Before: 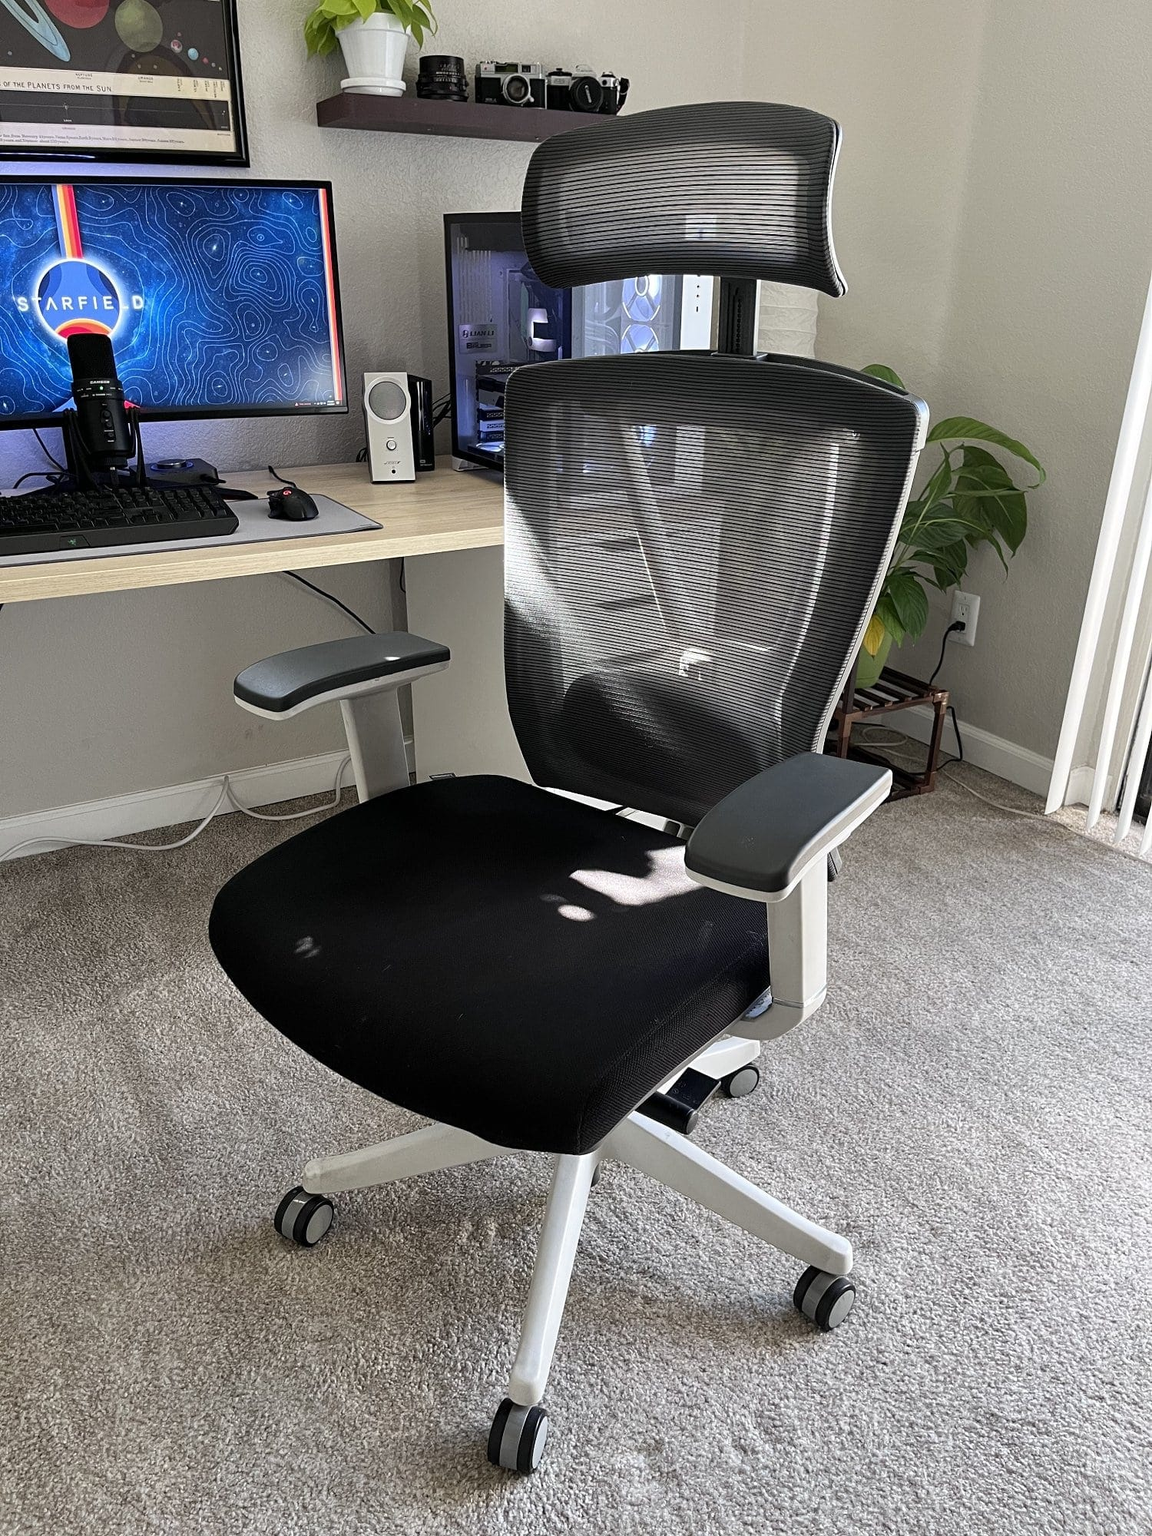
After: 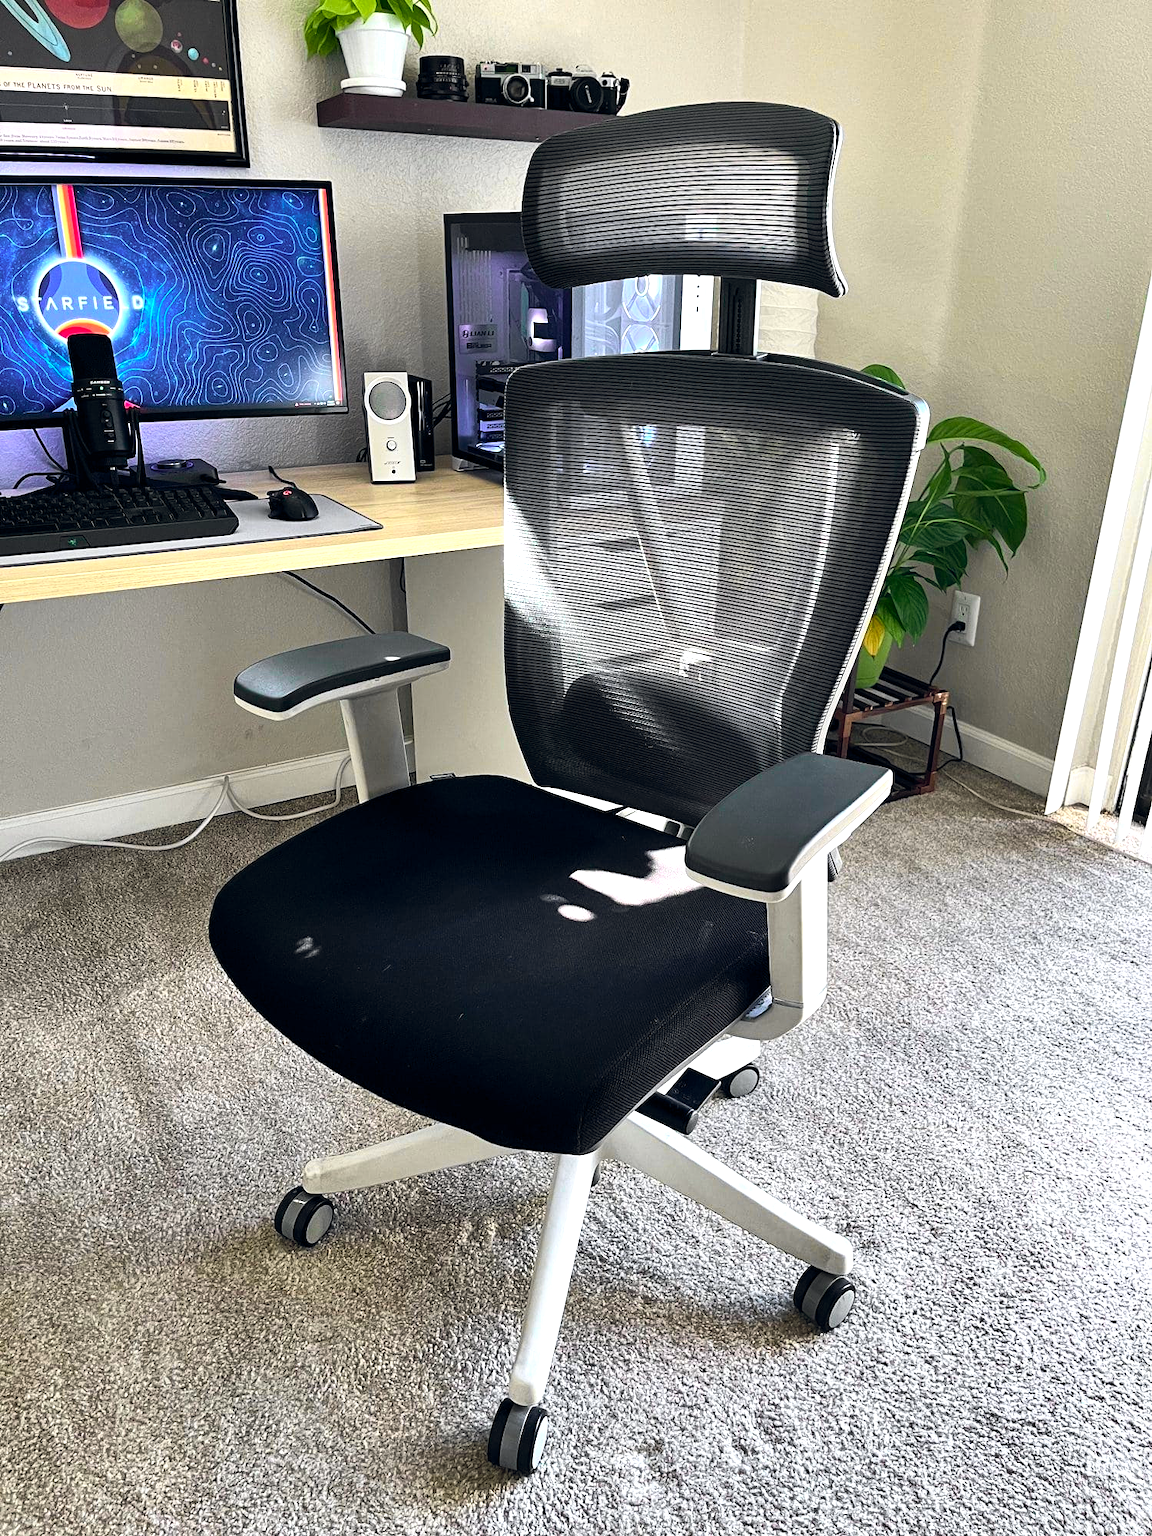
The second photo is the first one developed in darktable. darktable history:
shadows and highlights: soften with gaussian
color balance rgb: shadows lift › chroma 0.704%, shadows lift › hue 112.25°, global offset › chroma 0.054%, global offset › hue 253.36°, perceptual saturation grading › global saturation 19.98%, perceptual brilliance grading › global brilliance -5.002%, perceptual brilliance grading › highlights 24.575%, perceptual brilliance grading › mid-tones 7.072%, perceptual brilliance grading › shadows -4.875%
tone curve: curves: ch0 [(0, 0) (0.051, 0.047) (0.102, 0.099) (0.232, 0.249) (0.462, 0.501) (0.698, 0.761) (0.908, 0.946) (1, 1)]; ch1 [(0, 0) (0.339, 0.298) (0.402, 0.363) (0.453, 0.413) (0.485, 0.469) (0.494, 0.493) (0.504, 0.501) (0.525, 0.533) (0.563, 0.591) (0.597, 0.631) (1, 1)]; ch2 [(0, 0) (0.48, 0.48) (0.504, 0.5) (0.539, 0.554) (0.59, 0.628) (0.642, 0.682) (0.824, 0.815) (1, 1)], color space Lab, independent channels, preserve colors none
